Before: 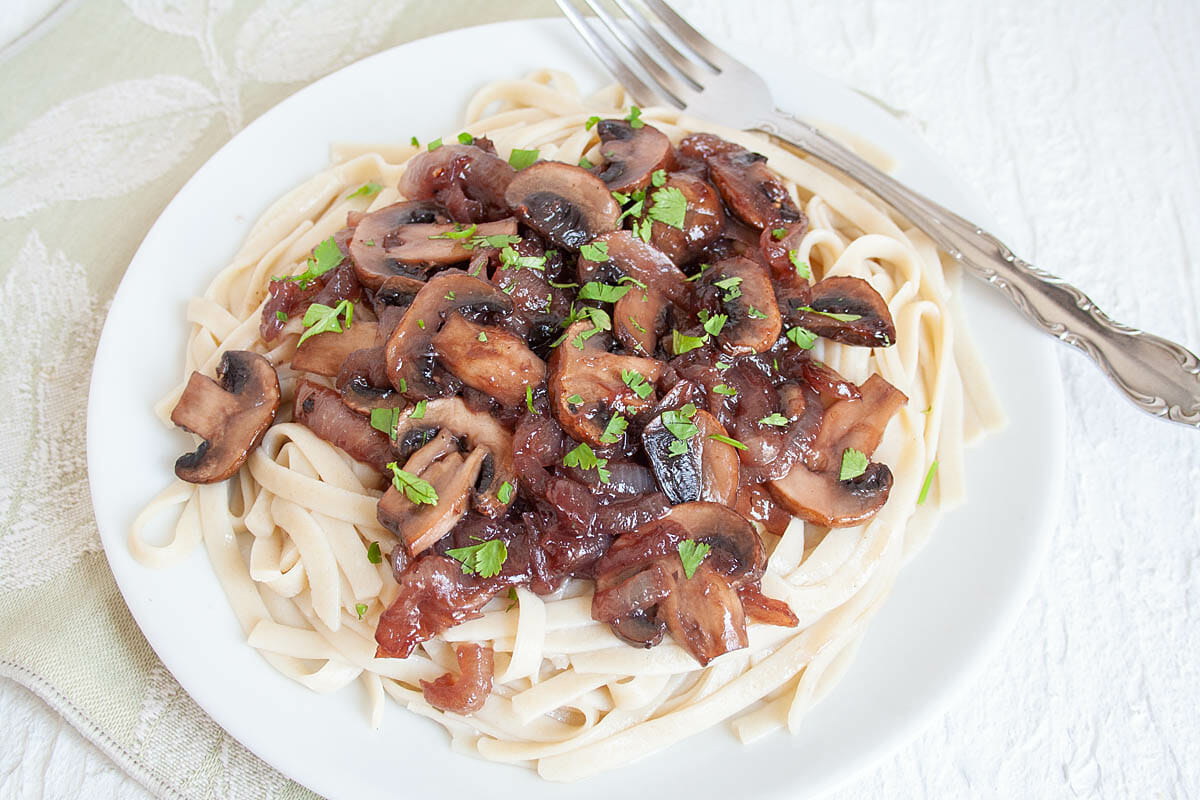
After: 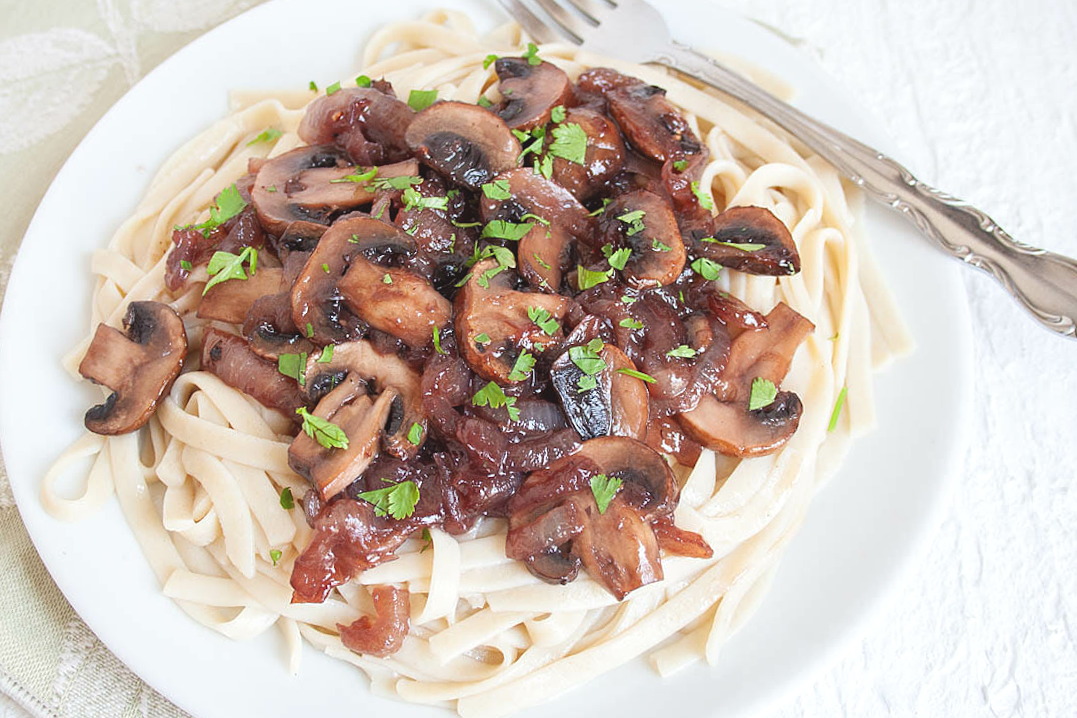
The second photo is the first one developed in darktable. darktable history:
crop and rotate: angle 1.96°, left 5.673%, top 5.673%
tone equalizer: on, module defaults
exposure: black level correction -0.008, exposure 0.067 EV, compensate highlight preservation false
